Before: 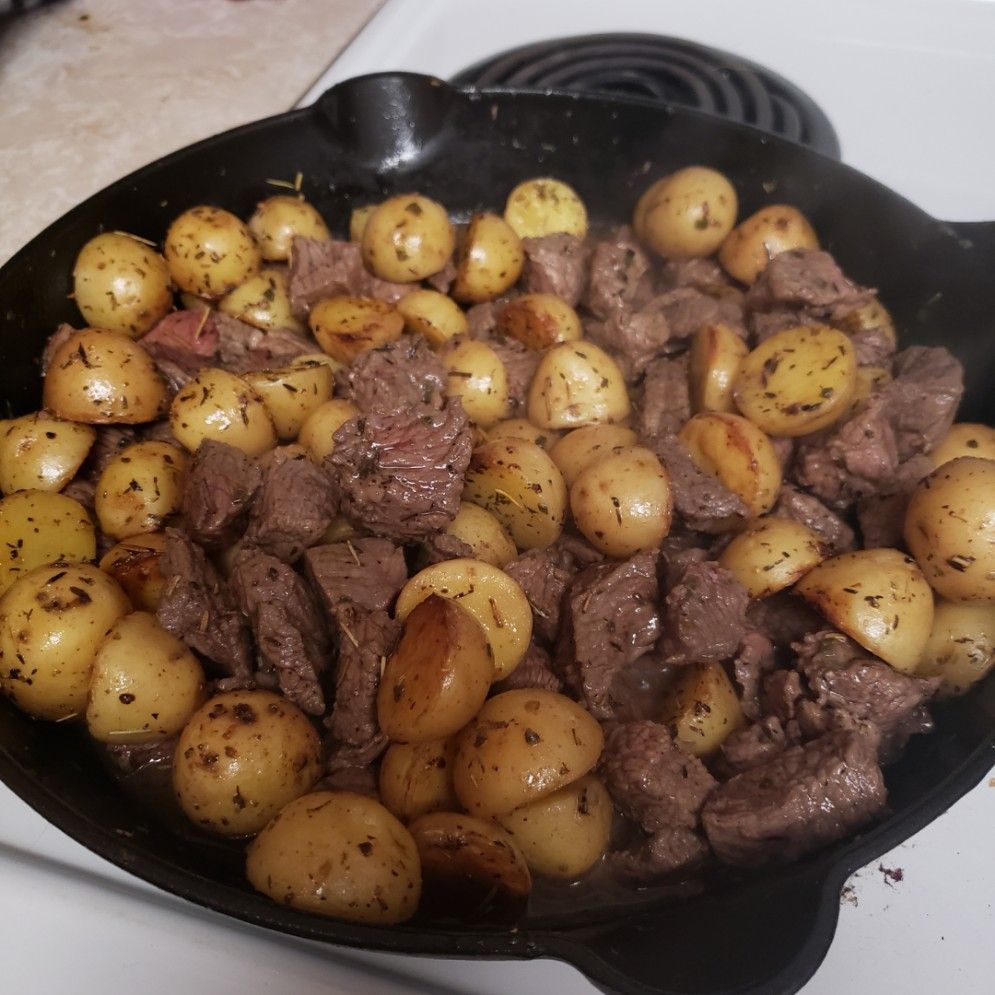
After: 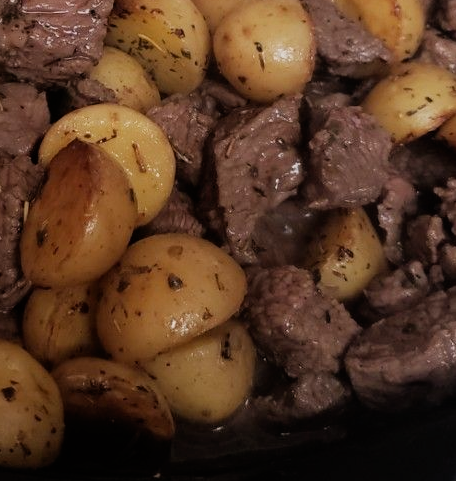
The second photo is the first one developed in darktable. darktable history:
crop: left 35.976%, top 45.819%, right 18.162%, bottom 5.807%
filmic rgb: black relative exposure -7.92 EV, white relative exposure 4.13 EV, threshold 3 EV, hardness 4.02, latitude 51.22%, contrast 1.013, shadows ↔ highlights balance 5.35%, color science v5 (2021), contrast in shadows safe, contrast in highlights safe, enable highlight reconstruction true
